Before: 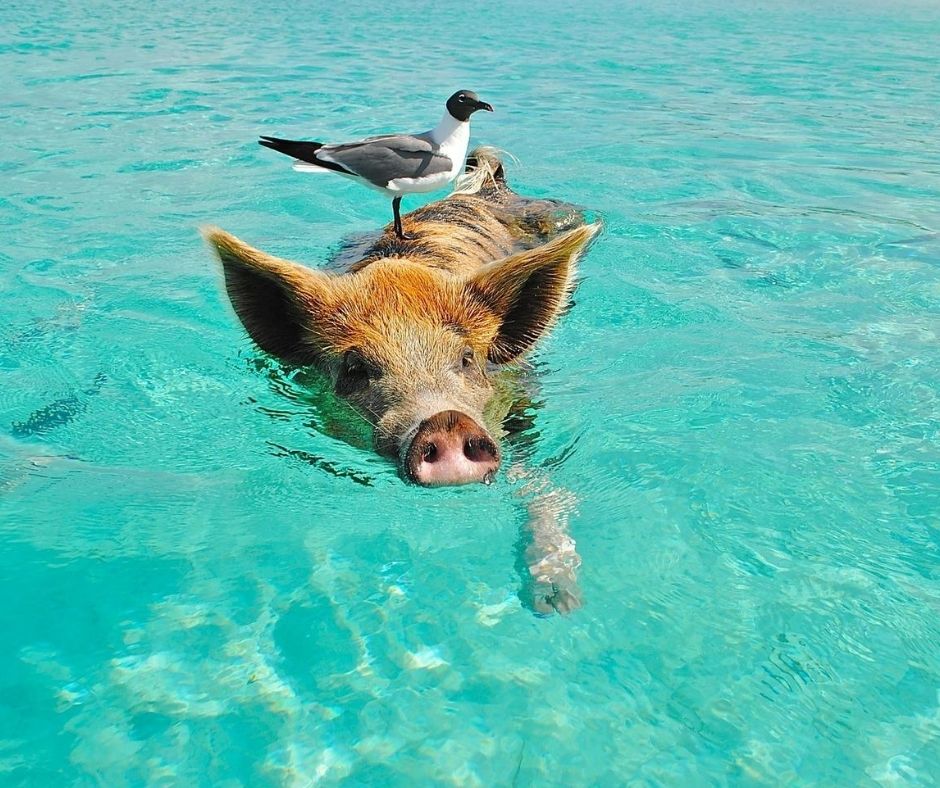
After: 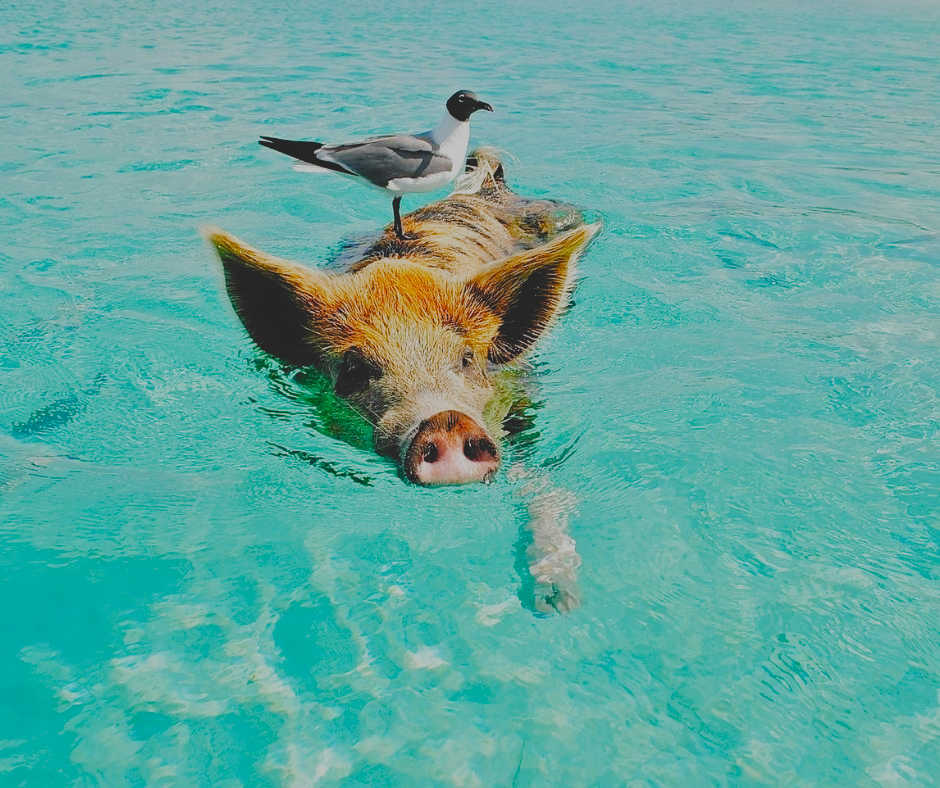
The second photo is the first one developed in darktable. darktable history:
filmic rgb: black relative exposure -5.14 EV, white relative exposure 4 EV, threshold 2.96 EV, hardness 2.9, contrast 1.297, highlights saturation mix -8.87%, add noise in highlights 0.001, preserve chrominance no, color science v3 (2019), use custom middle-gray values true, contrast in highlights soft, enable highlight reconstruction true
contrast brightness saturation: contrast -0.295
